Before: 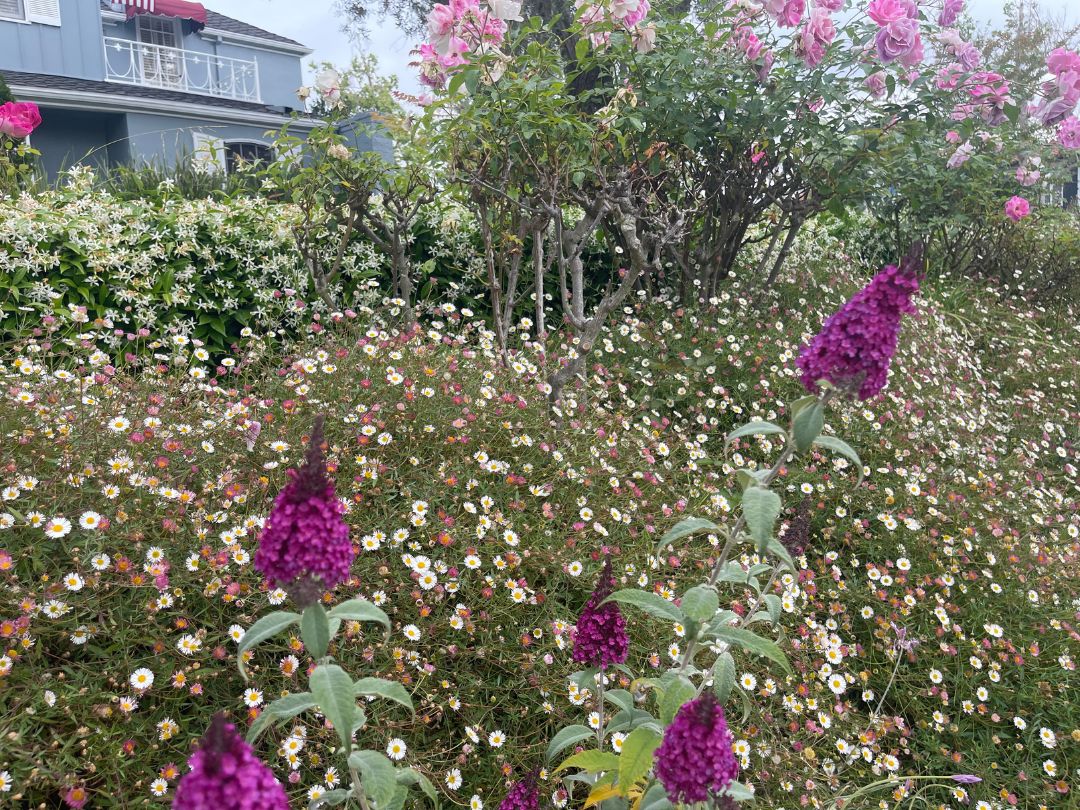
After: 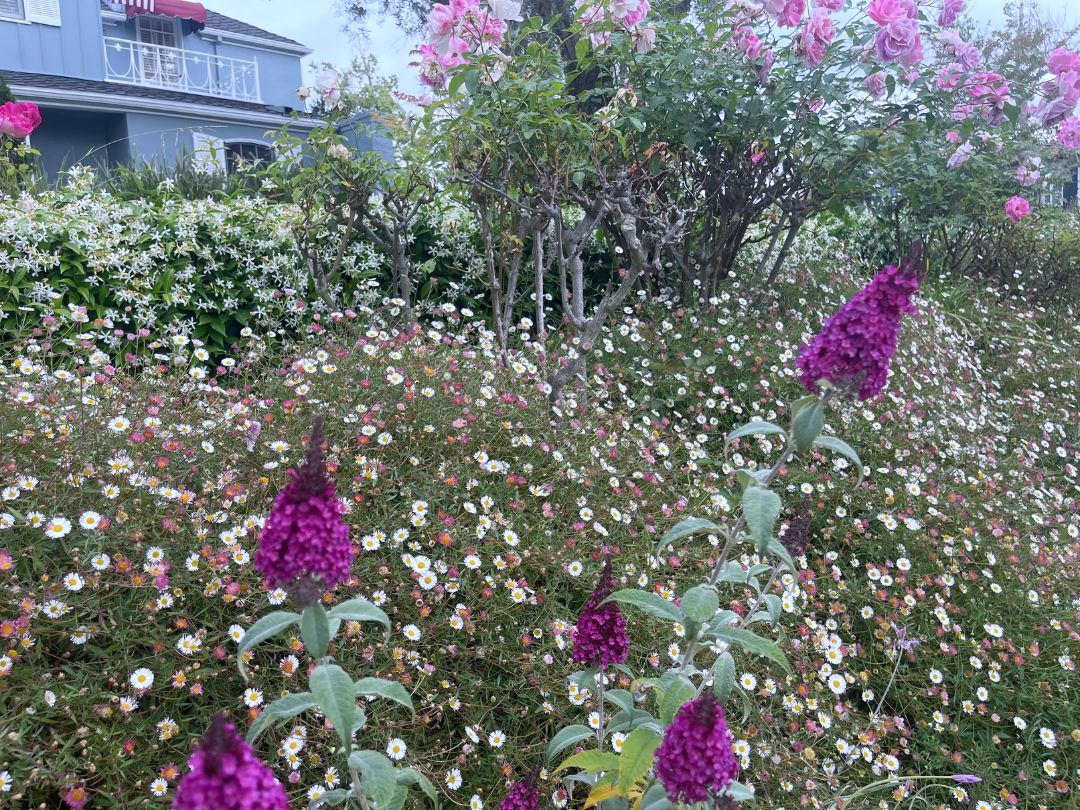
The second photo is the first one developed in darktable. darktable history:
color calibration: illuminant custom, x 0.372, y 0.383, temperature 4281.92 K
